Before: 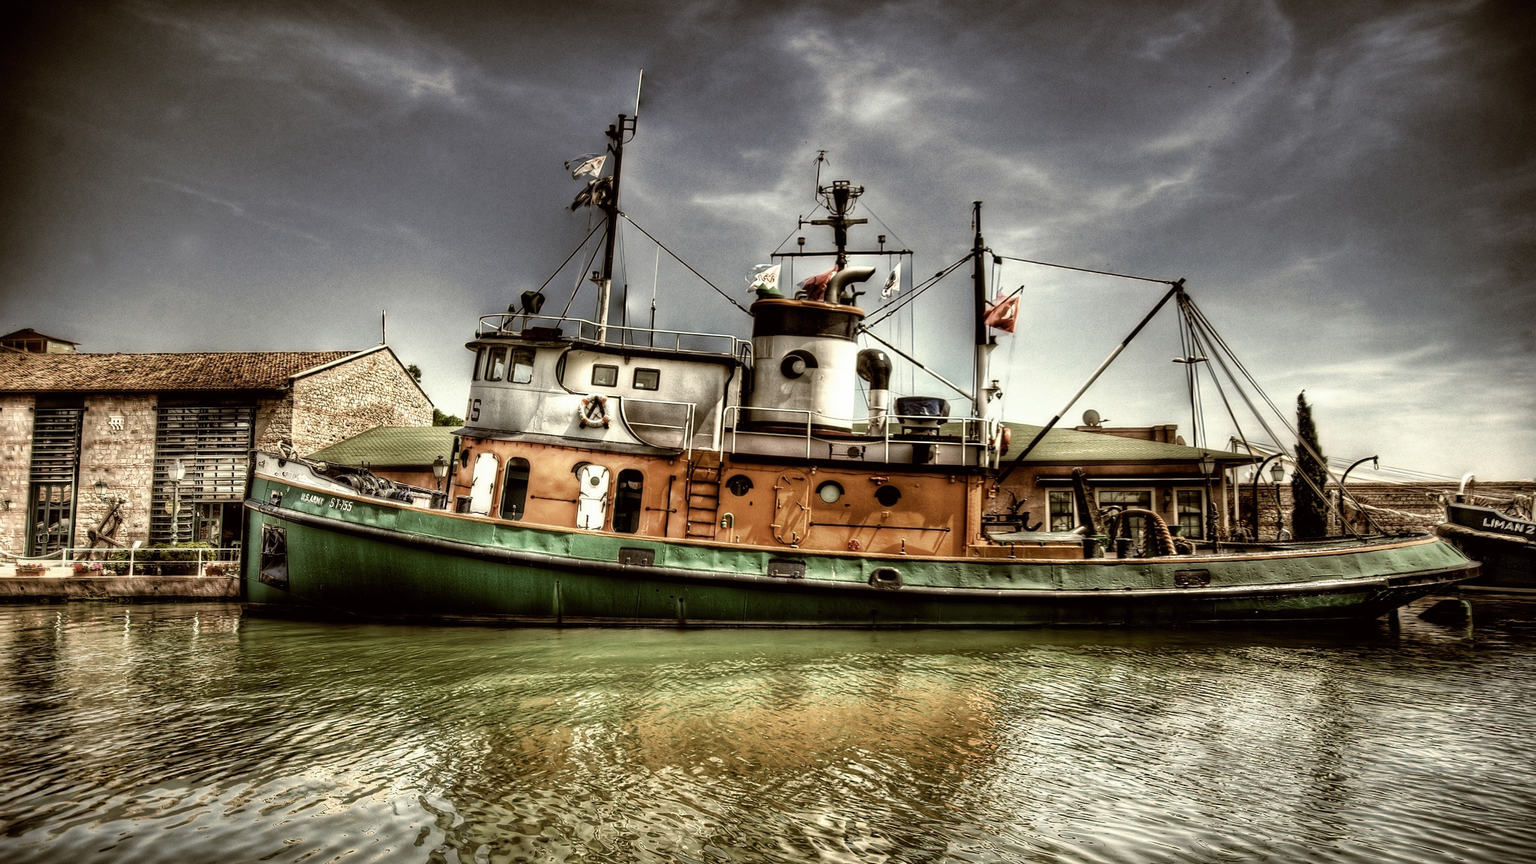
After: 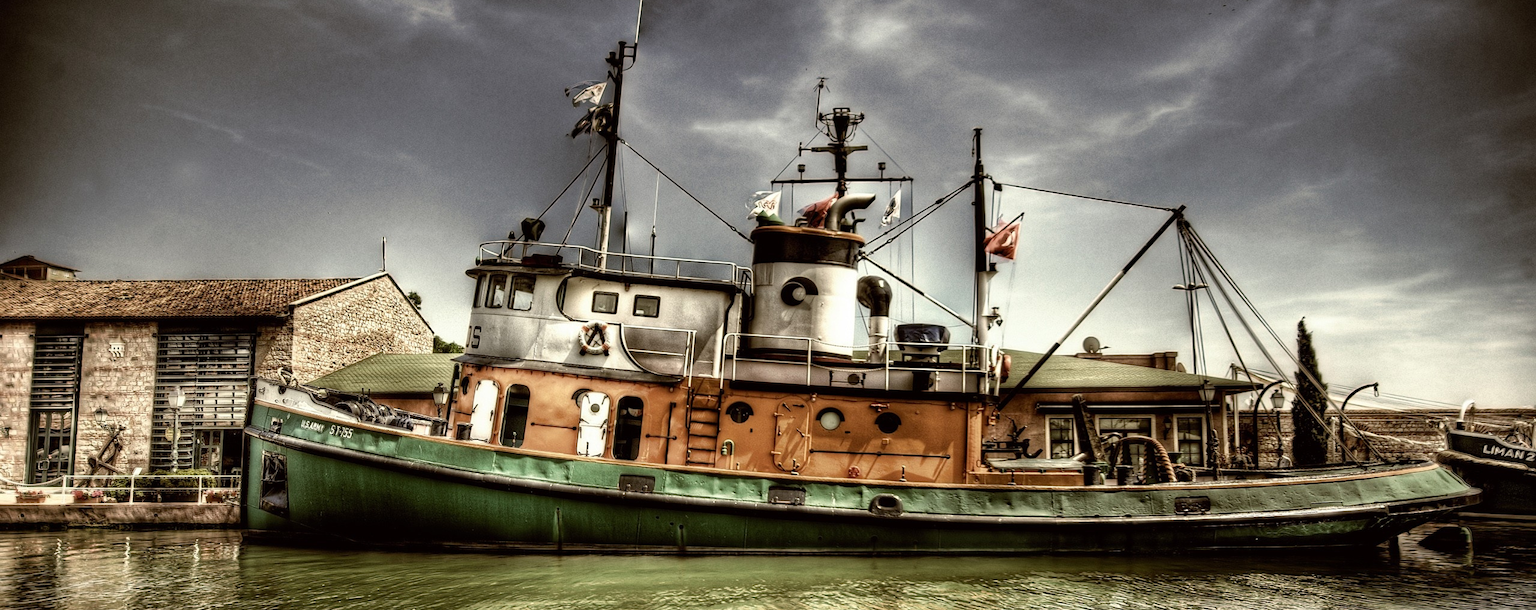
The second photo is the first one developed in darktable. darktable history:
crop and rotate: top 8.494%, bottom 20.815%
